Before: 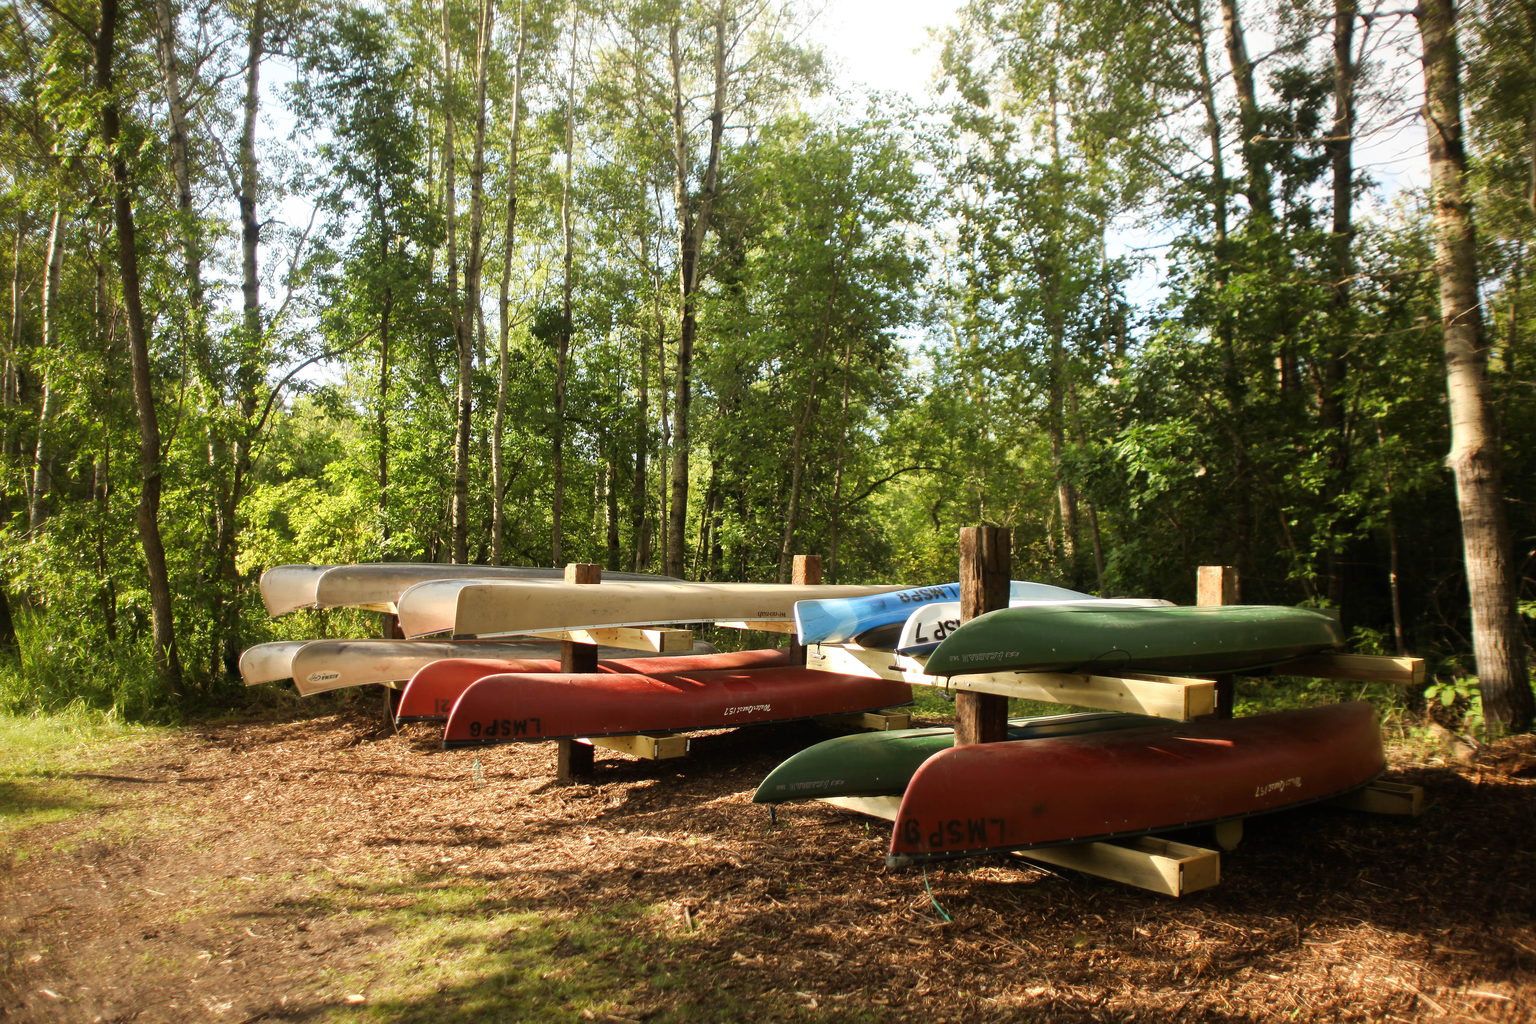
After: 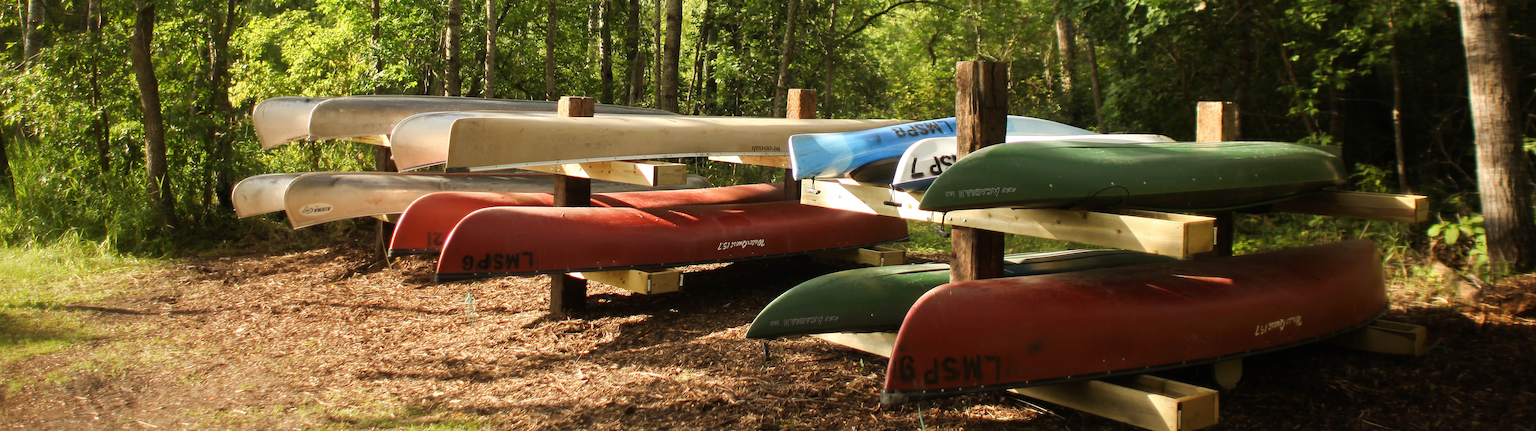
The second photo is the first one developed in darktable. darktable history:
crop: top 45.551%, bottom 12.262%
rotate and perspective: rotation 0.192°, lens shift (horizontal) -0.015, crop left 0.005, crop right 0.996, crop top 0.006, crop bottom 0.99
